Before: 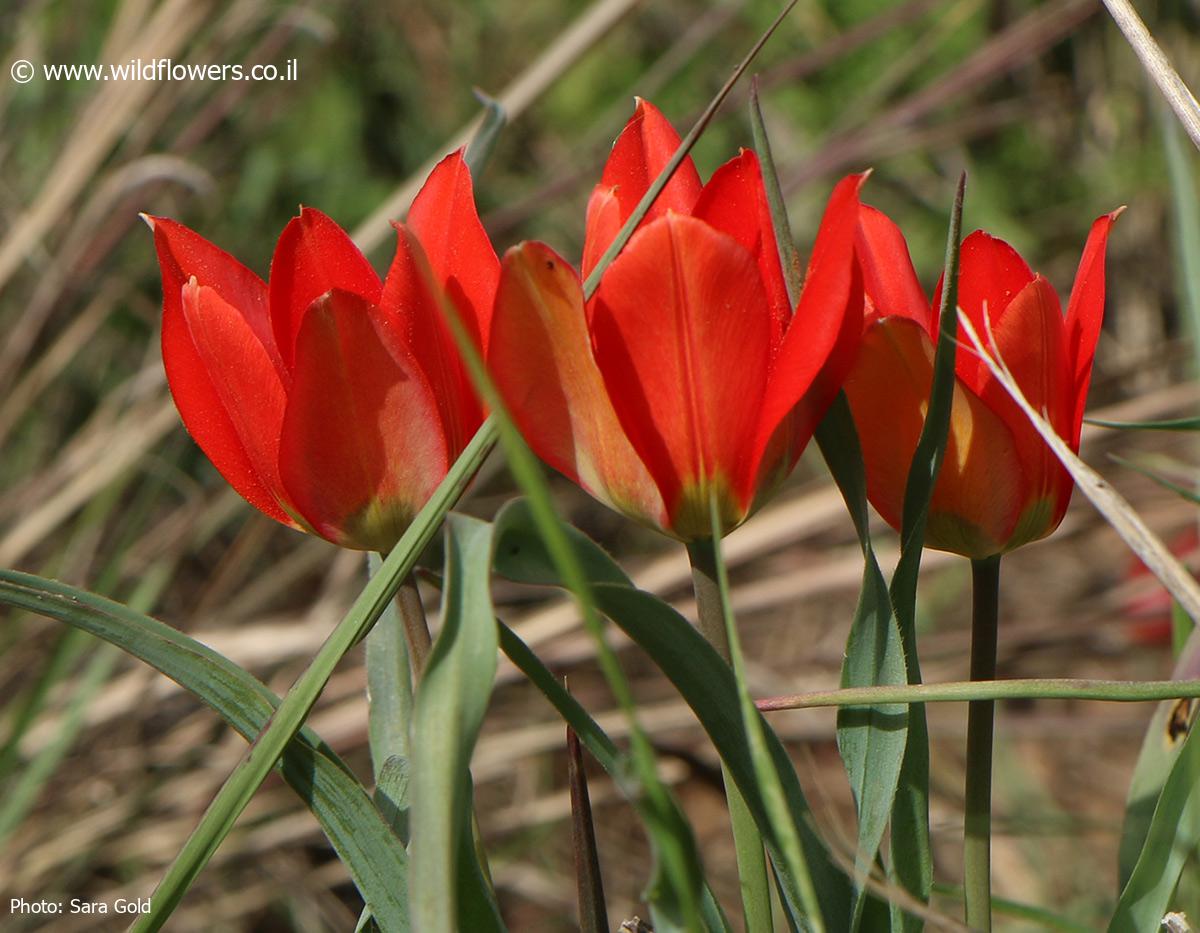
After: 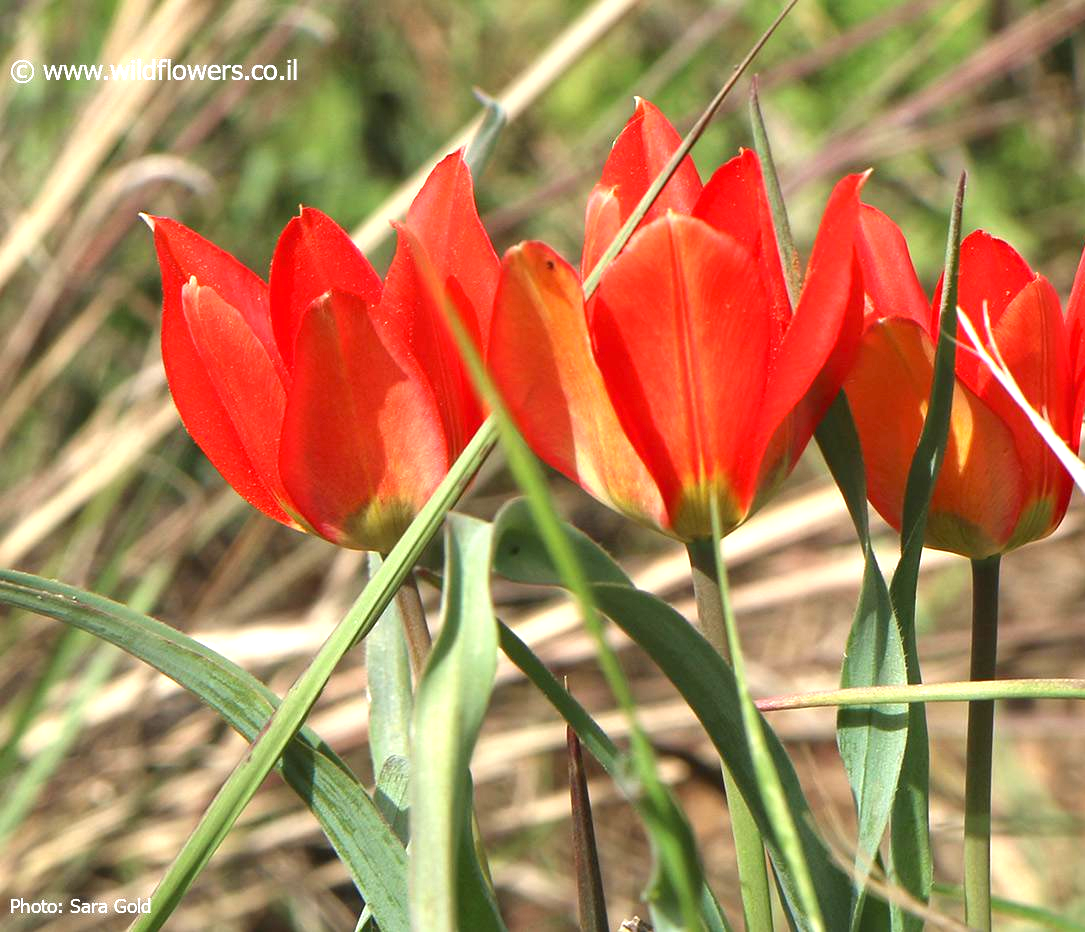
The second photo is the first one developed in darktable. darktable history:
crop: right 9.509%, bottom 0.031%
exposure: black level correction 0, exposure 1.379 EV, compensate exposure bias true, compensate highlight preservation false
